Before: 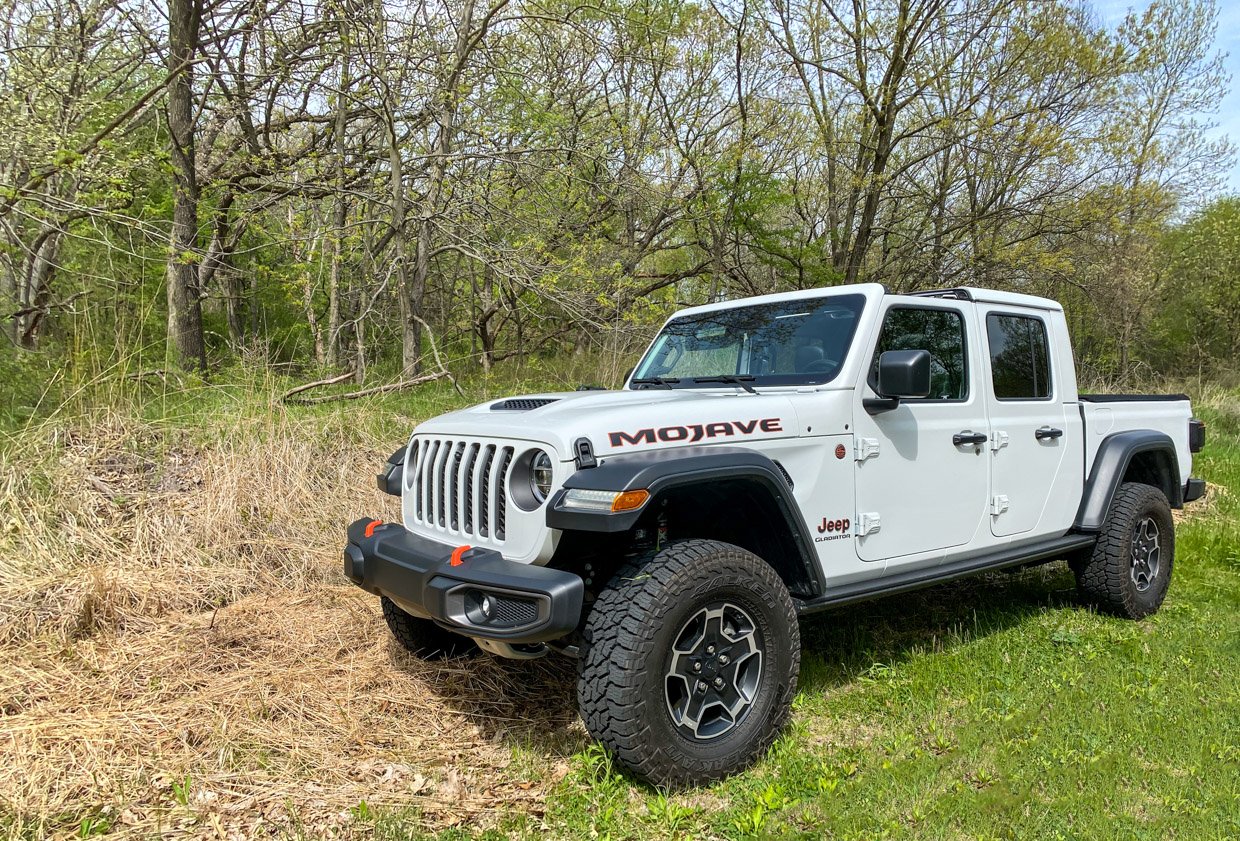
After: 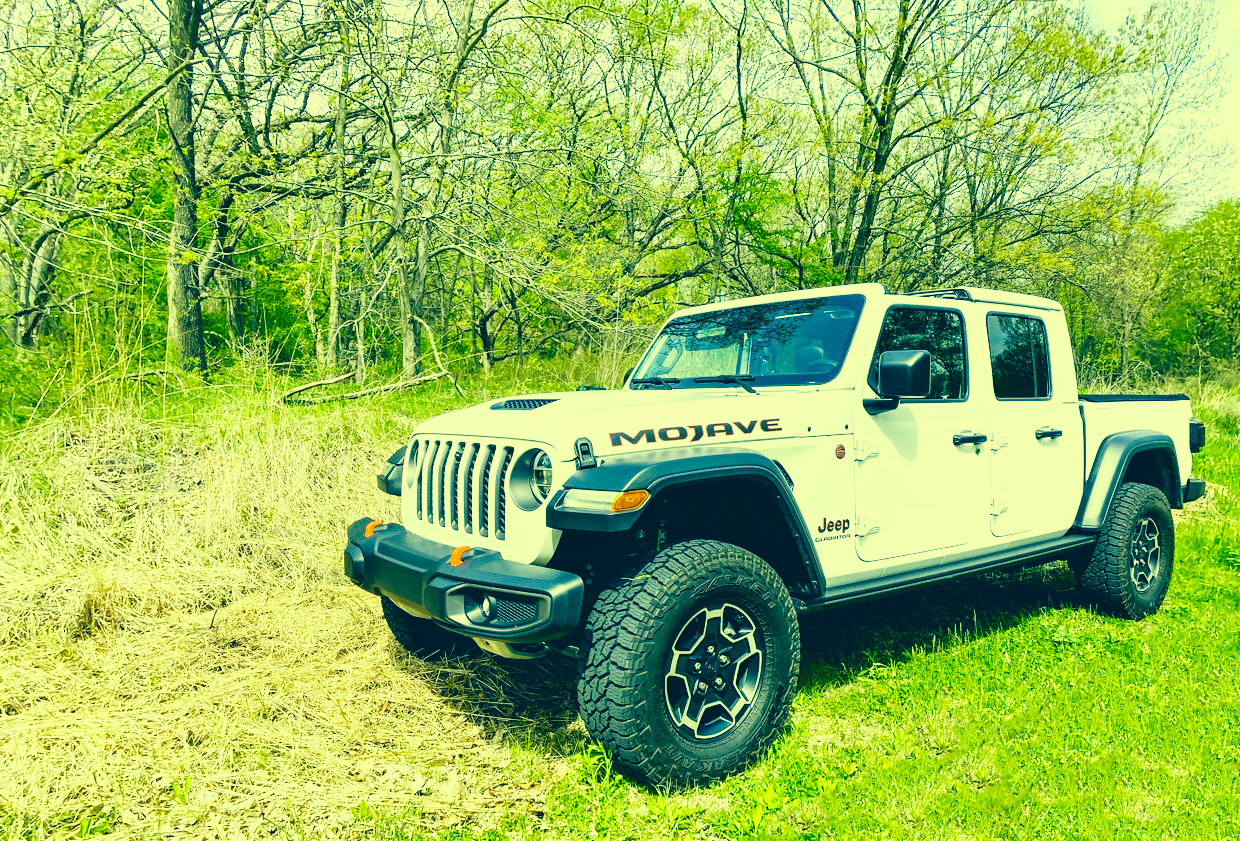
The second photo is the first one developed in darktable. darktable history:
base curve: curves: ch0 [(0, 0.003) (0.001, 0.002) (0.006, 0.004) (0.02, 0.022) (0.048, 0.086) (0.094, 0.234) (0.162, 0.431) (0.258, 0.629) (0.385, 0.8) (0.548, 0.918) (0.751, 0.988) (1, 1)], preserve colors none
color correction: highlights a* -15.26, highlights b* 39.53, shadows a* -39.45, shadows b* -25.69
